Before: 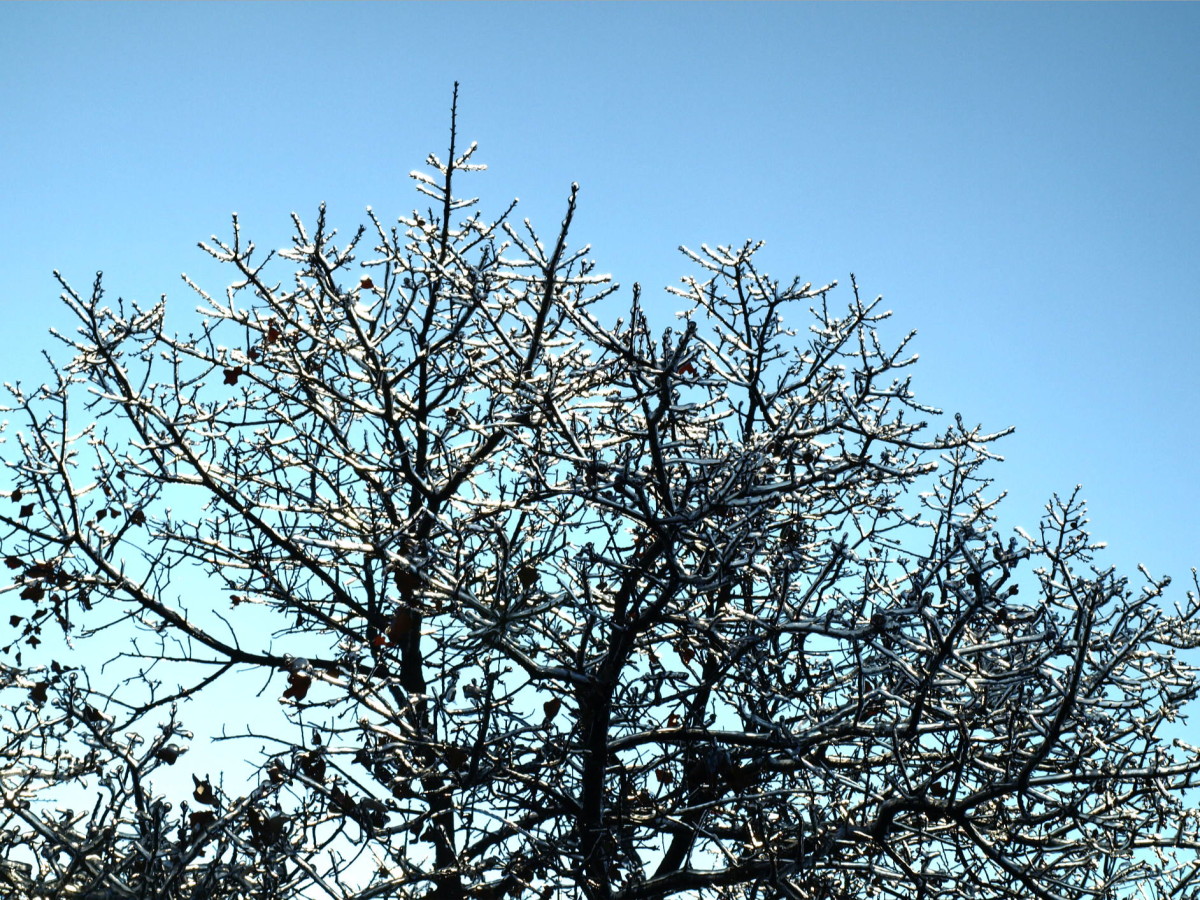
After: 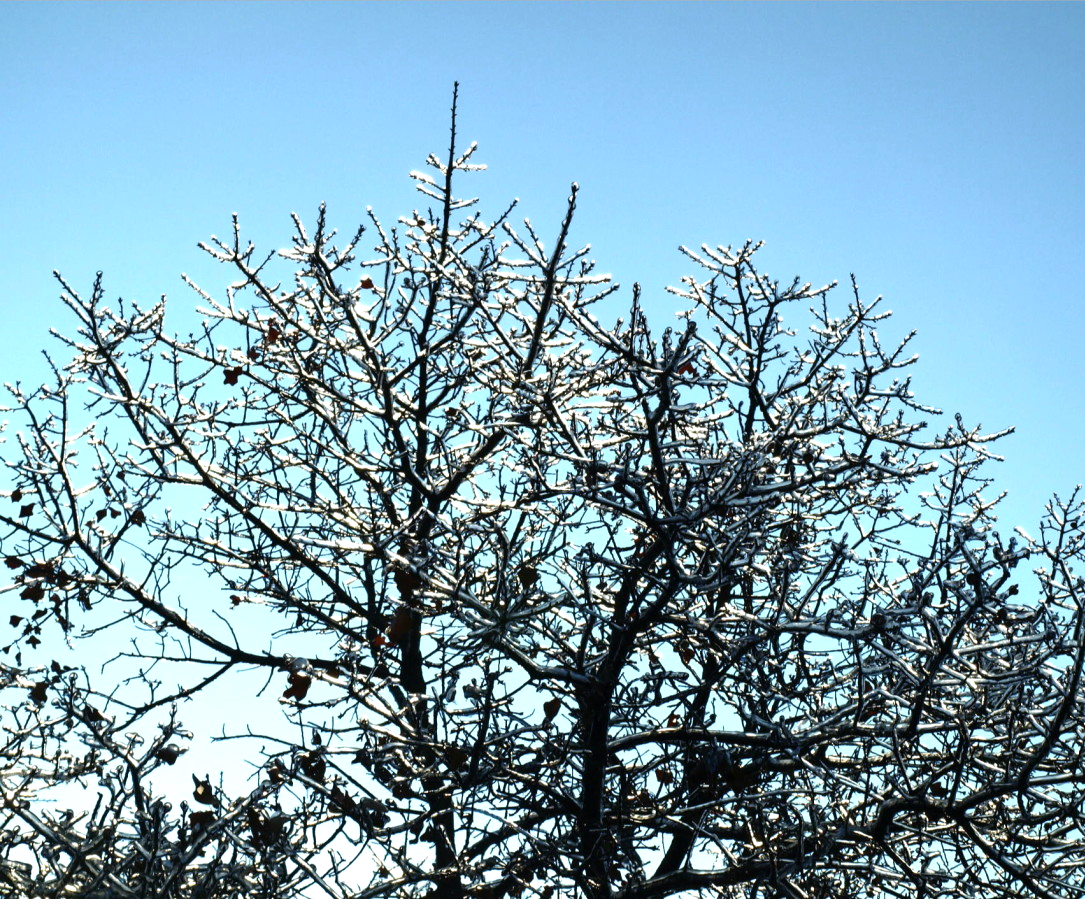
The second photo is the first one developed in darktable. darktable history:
crop: right 9.509%, bottom 0.031%
exposure: exposure 0.217 EV, compensate highlight preservation false
